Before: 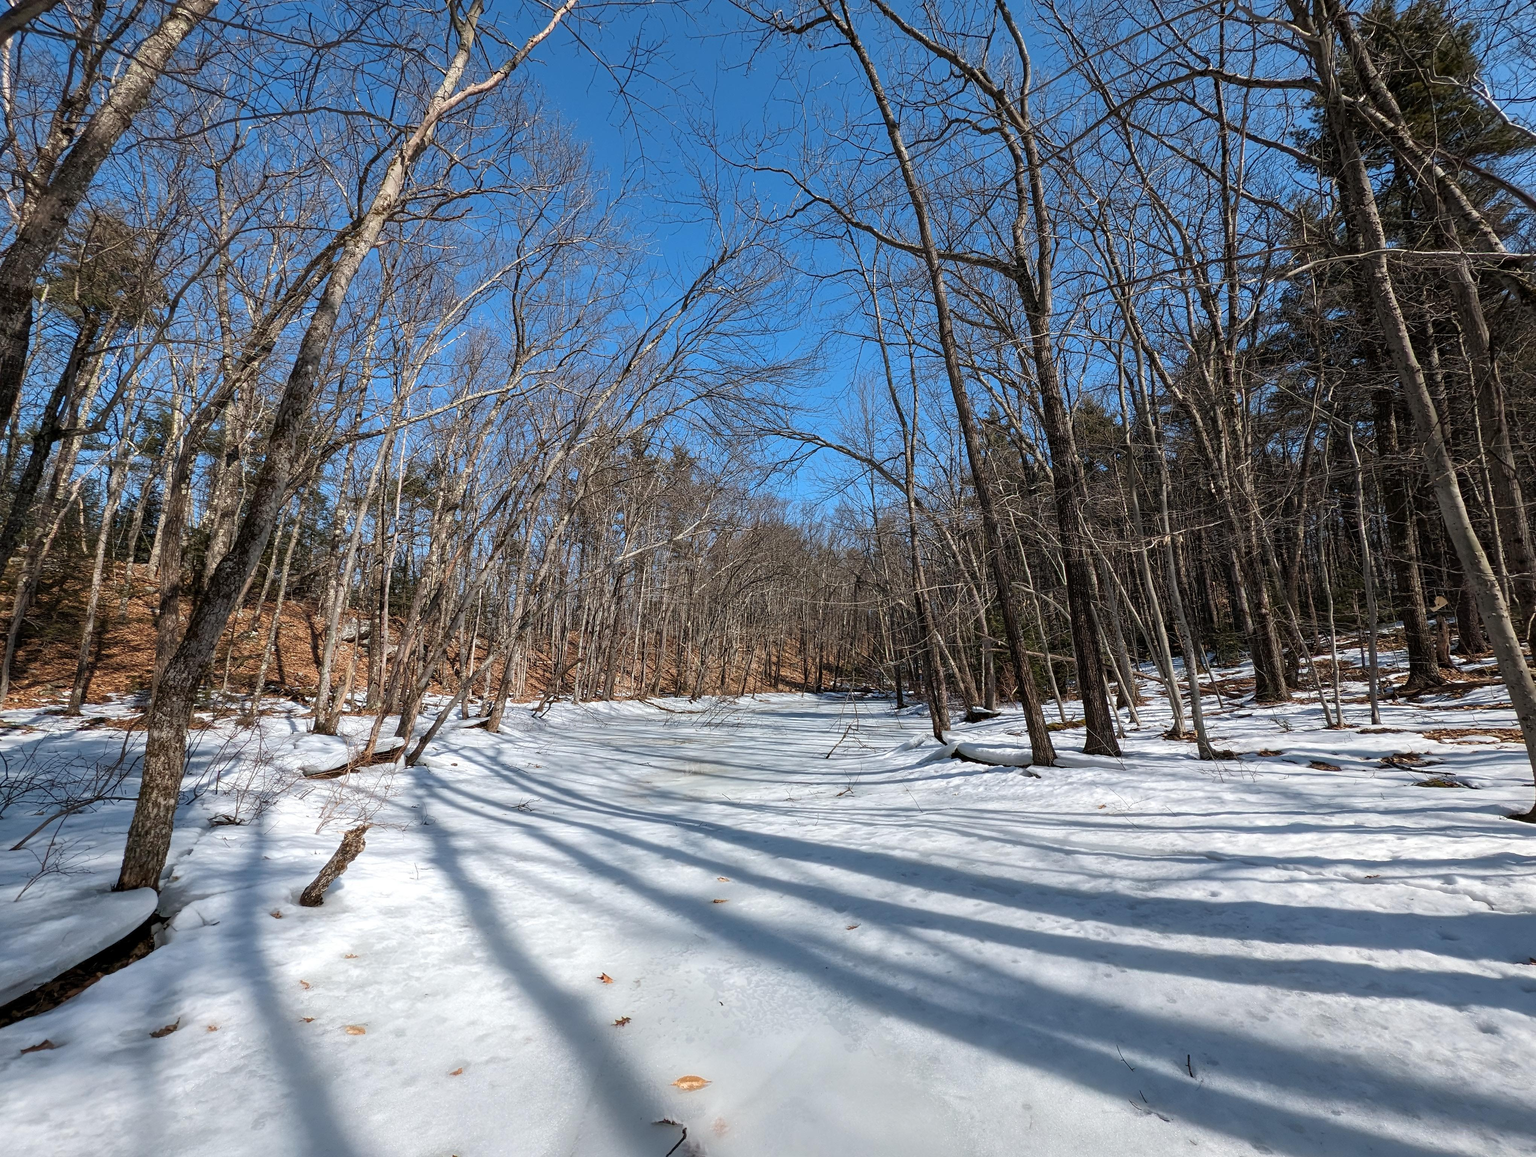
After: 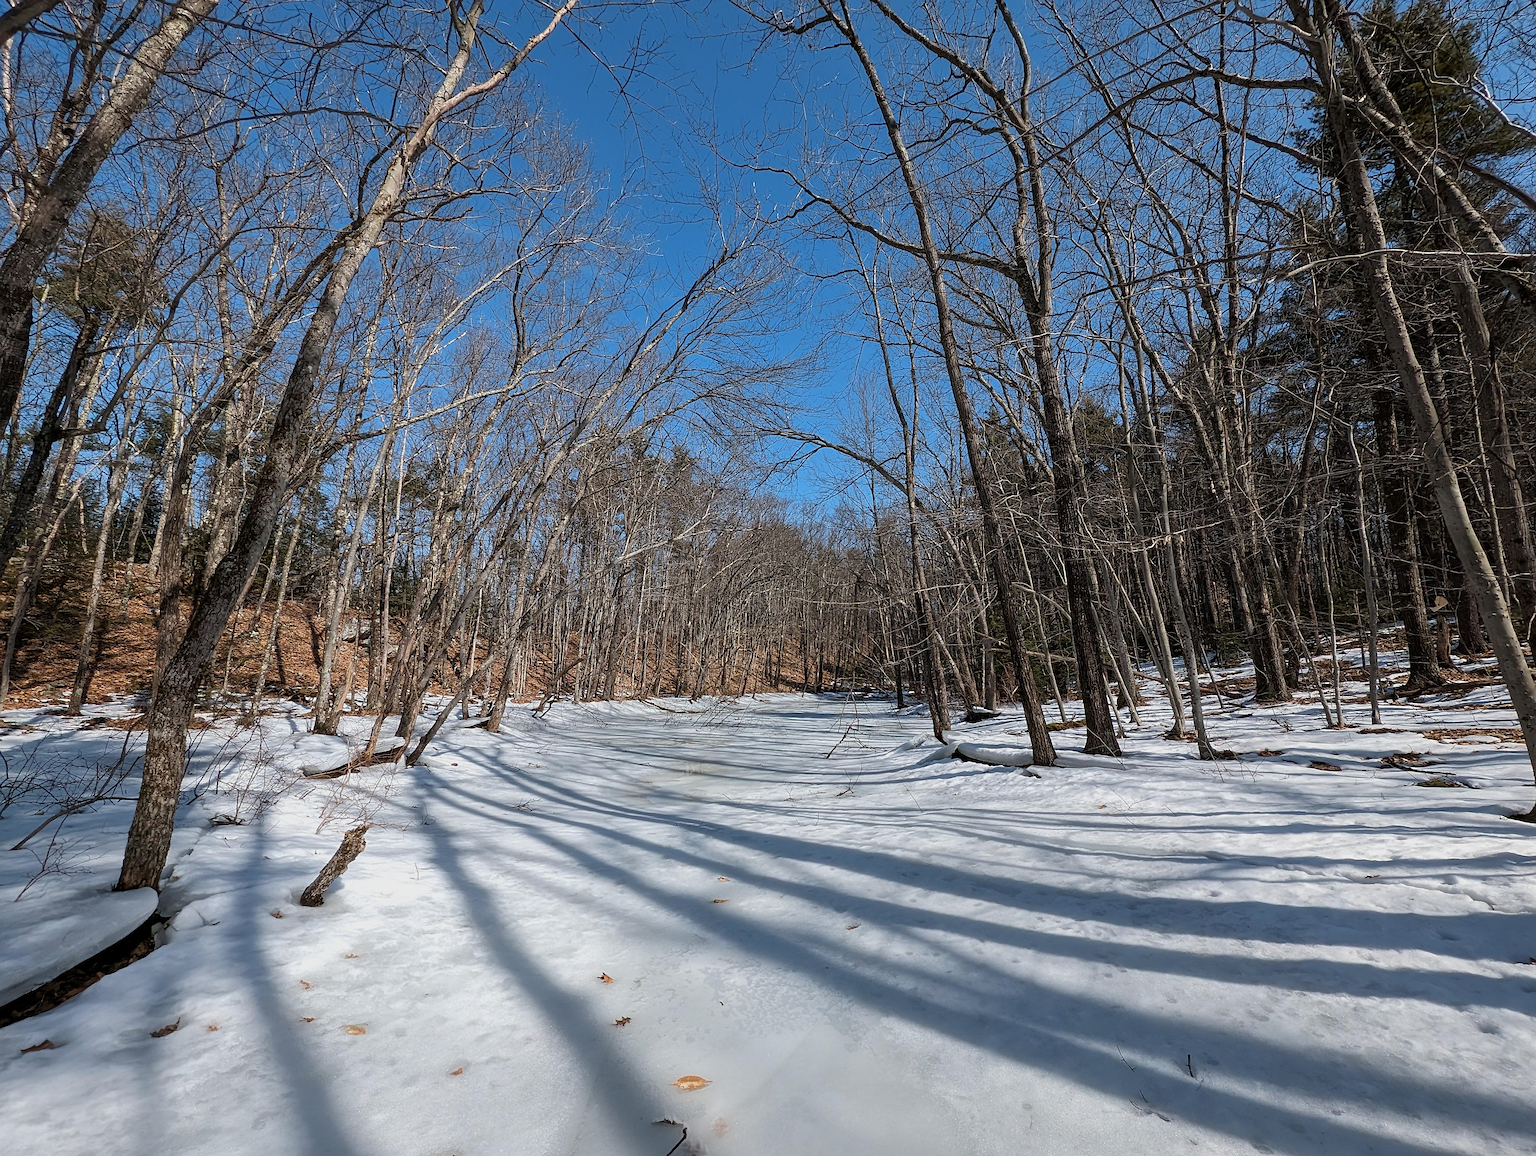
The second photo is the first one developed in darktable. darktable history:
color correction: highlights a* 0.003, highlights b* -0.283
exposure: exposure -0.293 EV, compensate highlight preservation false
sharpen: on, module defaults
